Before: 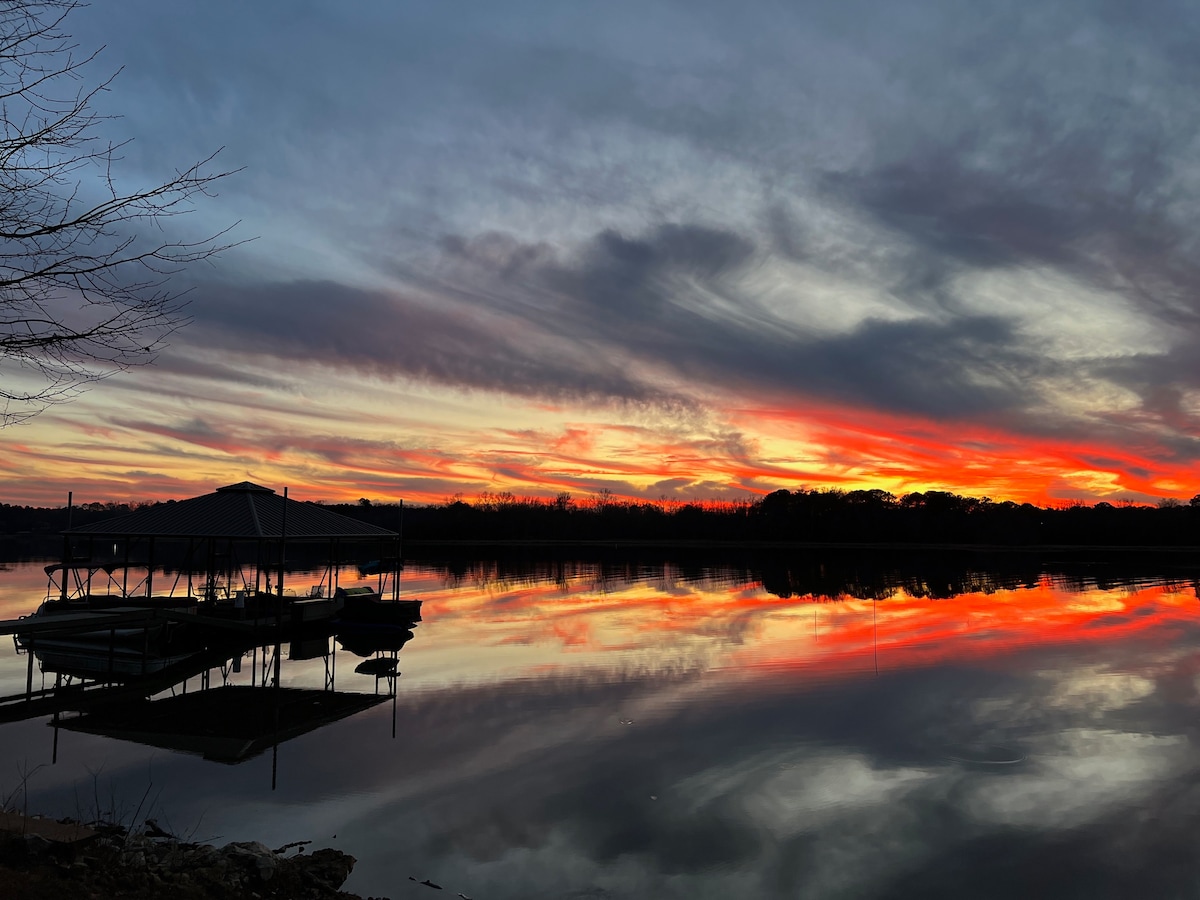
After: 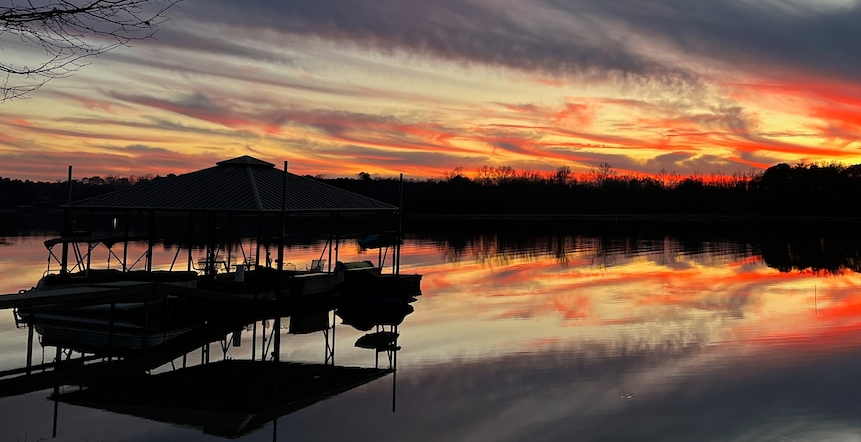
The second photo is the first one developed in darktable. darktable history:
tone equalizer: -8 EV -0.58 EV, mask exposure compensation -0.49 EV
crop: top 36.242%, right 28.233%, bottom 14.617%
